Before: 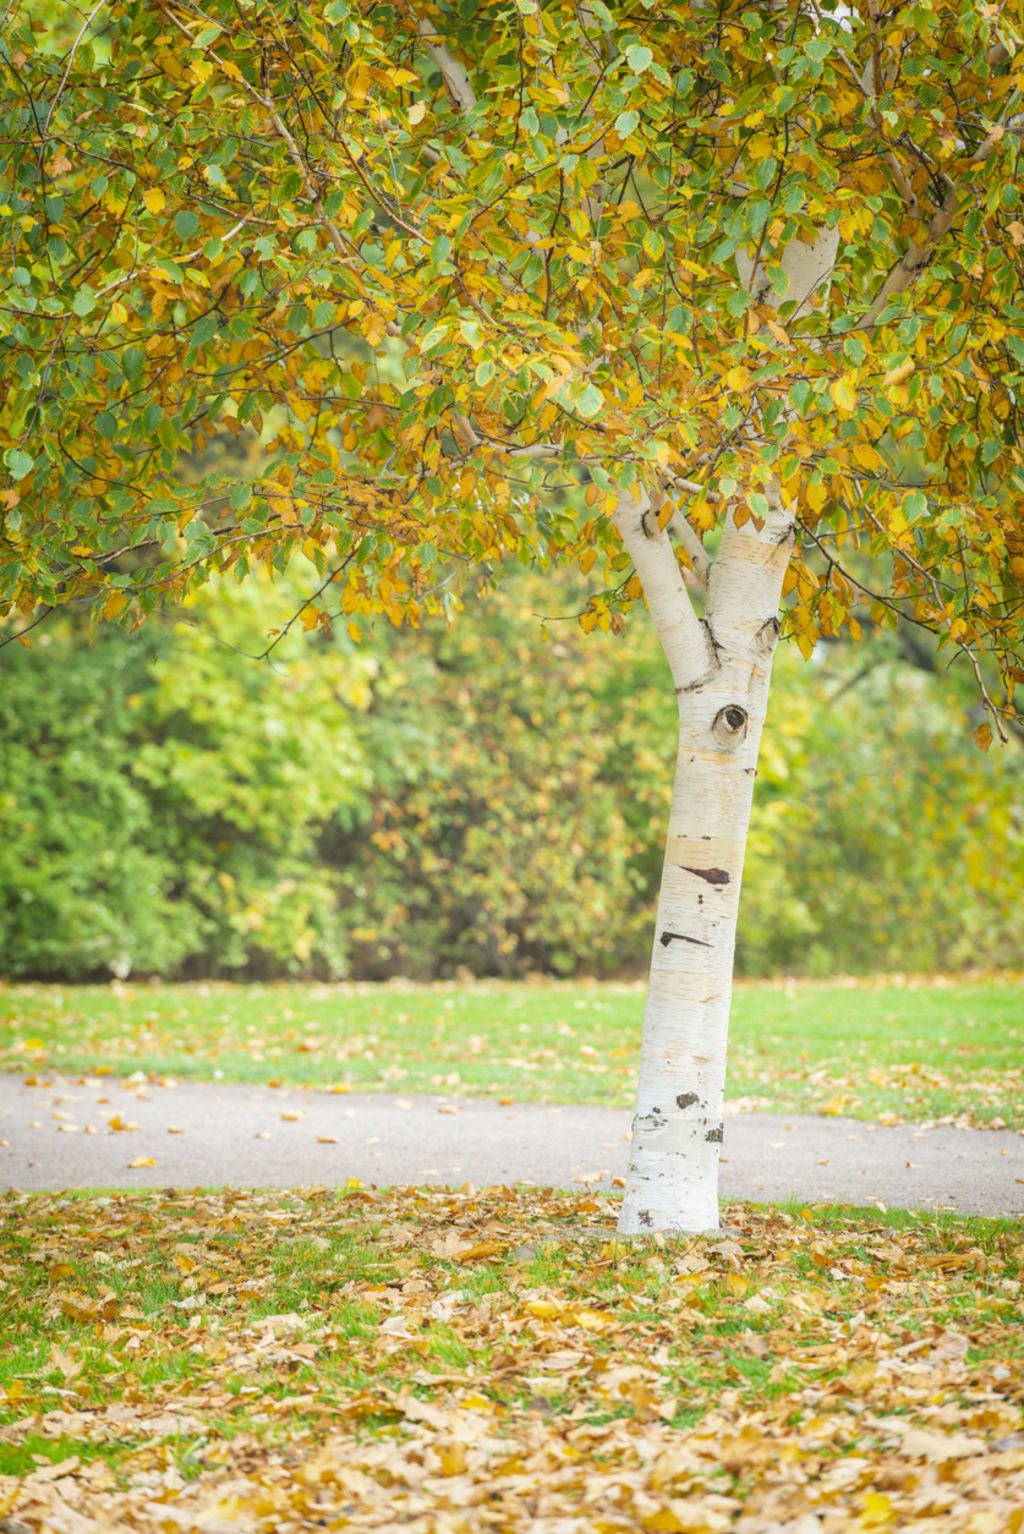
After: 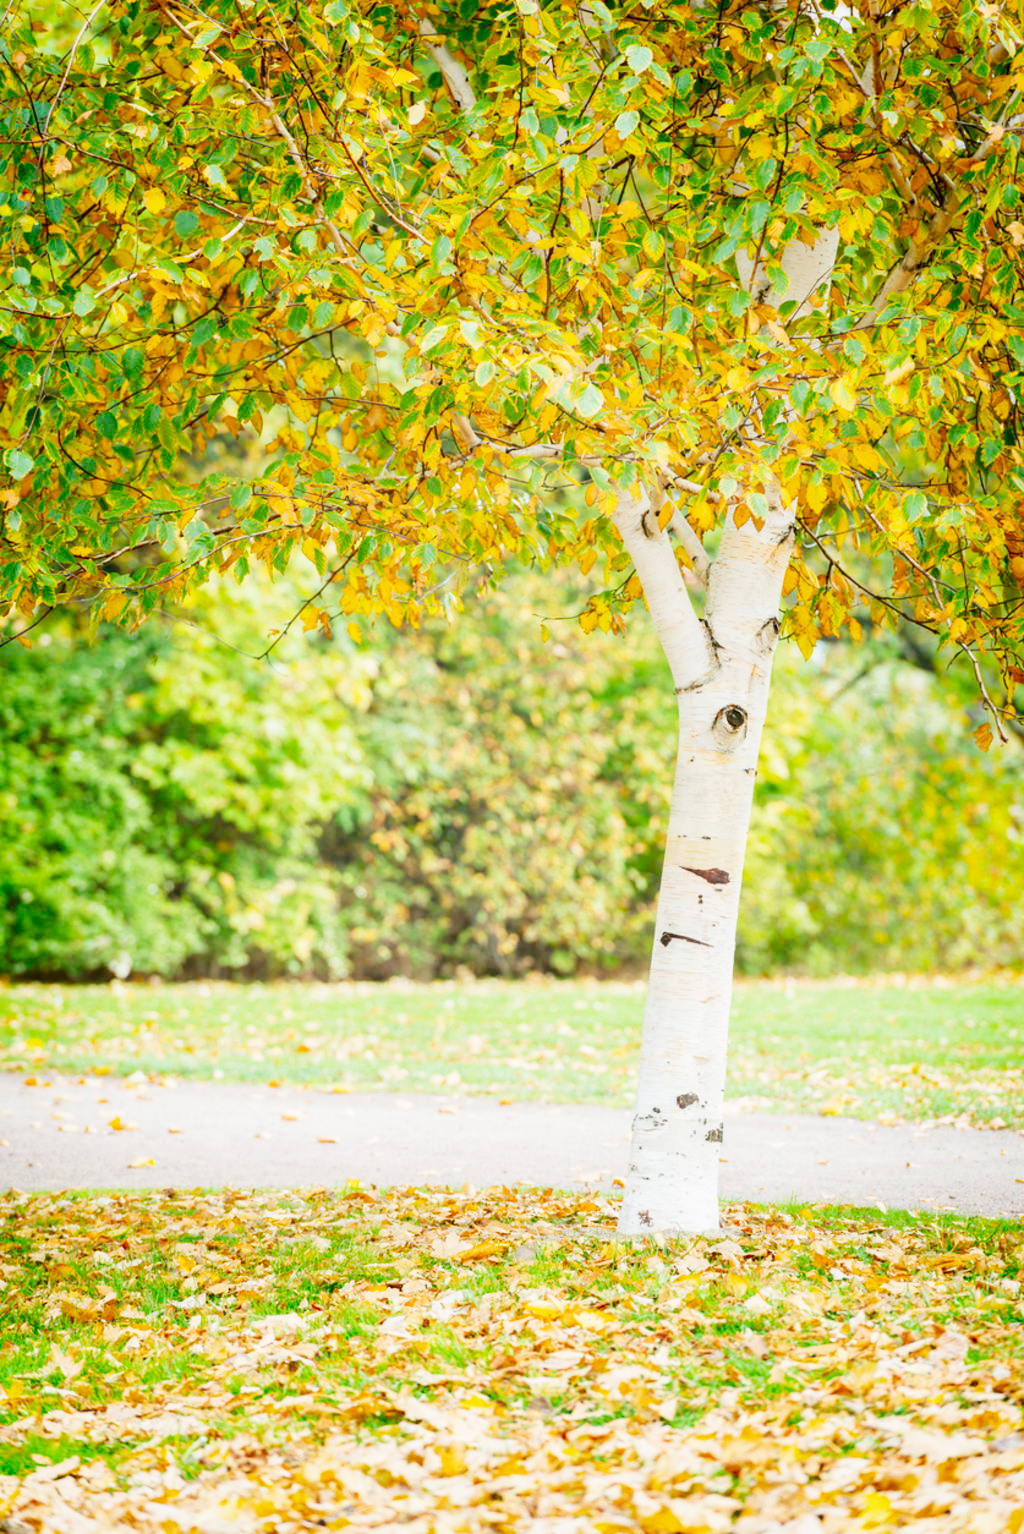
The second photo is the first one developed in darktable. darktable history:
contrast brightness saturation: contrast 0.12, brightness -0.12, saturation 0.2
filmic rgb: middle gray luminance 29%, black relative exposure -10.3 EV, white relative exposure 5.5 EV, threshold 6 EV, target black luminance 0%, hardness 3.95, latitude 2.04%, contrast 1.132, highlights saturation mix 5%, shadows ↔ highlights balance 15.11%, add noise in highlights 0, preserve chrominance no, color science v3 (2019), use custom middle-gray values true, iterations of high-quality reconstruction 0, contrast in highlights soft, enable highlight reconstruction true
exposure: black level correction 0, exposure 1.5 EV, compensate exposure bias true, compensate highlight preservation false
